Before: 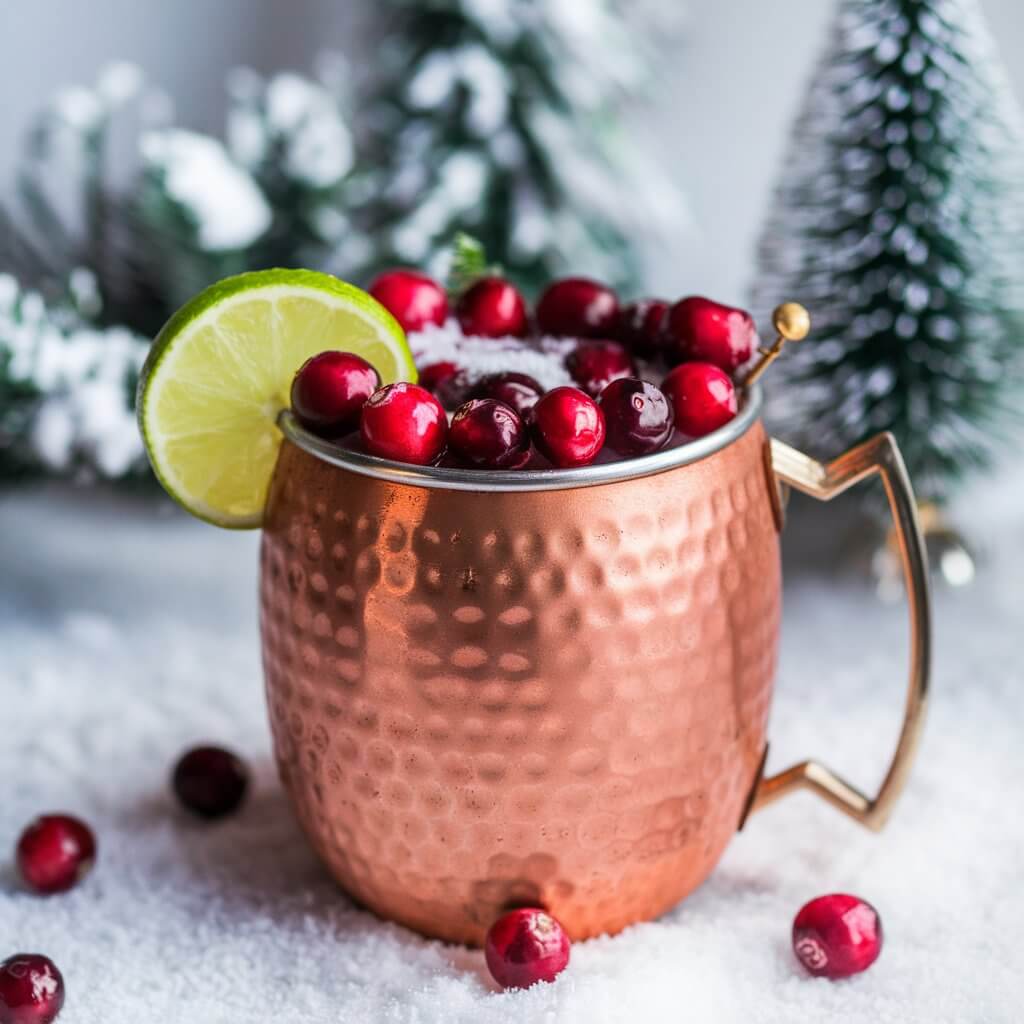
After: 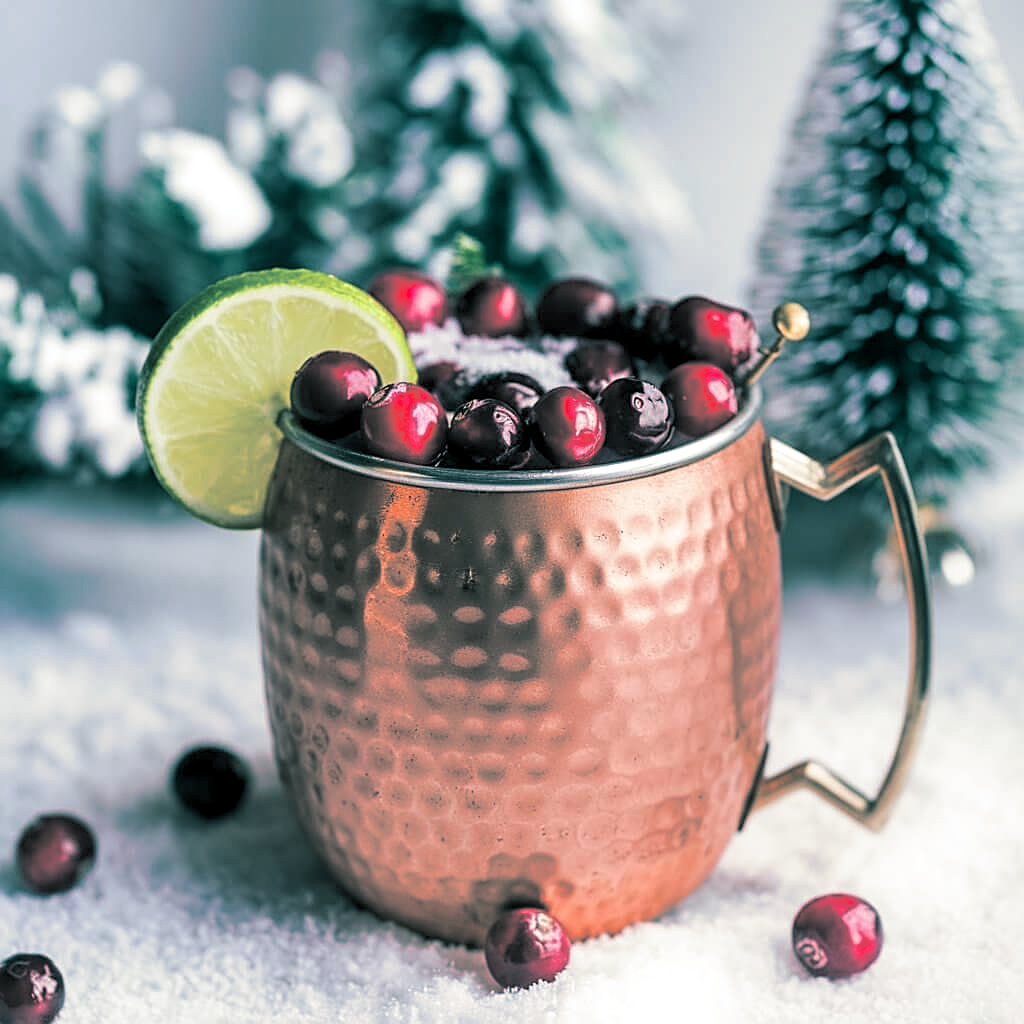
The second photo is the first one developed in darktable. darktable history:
color balance rgb: perceptual saturation grading › global saturation 20%, perceptual saturation grading › highlights -50%, perceptual saturation grading › shadows 30%
sharpen: on, module defaults
split-toning: shadows › hue 186.43°, highlights › hue 49.29°, compress 30.29%
levels: levels [0.016, 0.492, 0.969]
